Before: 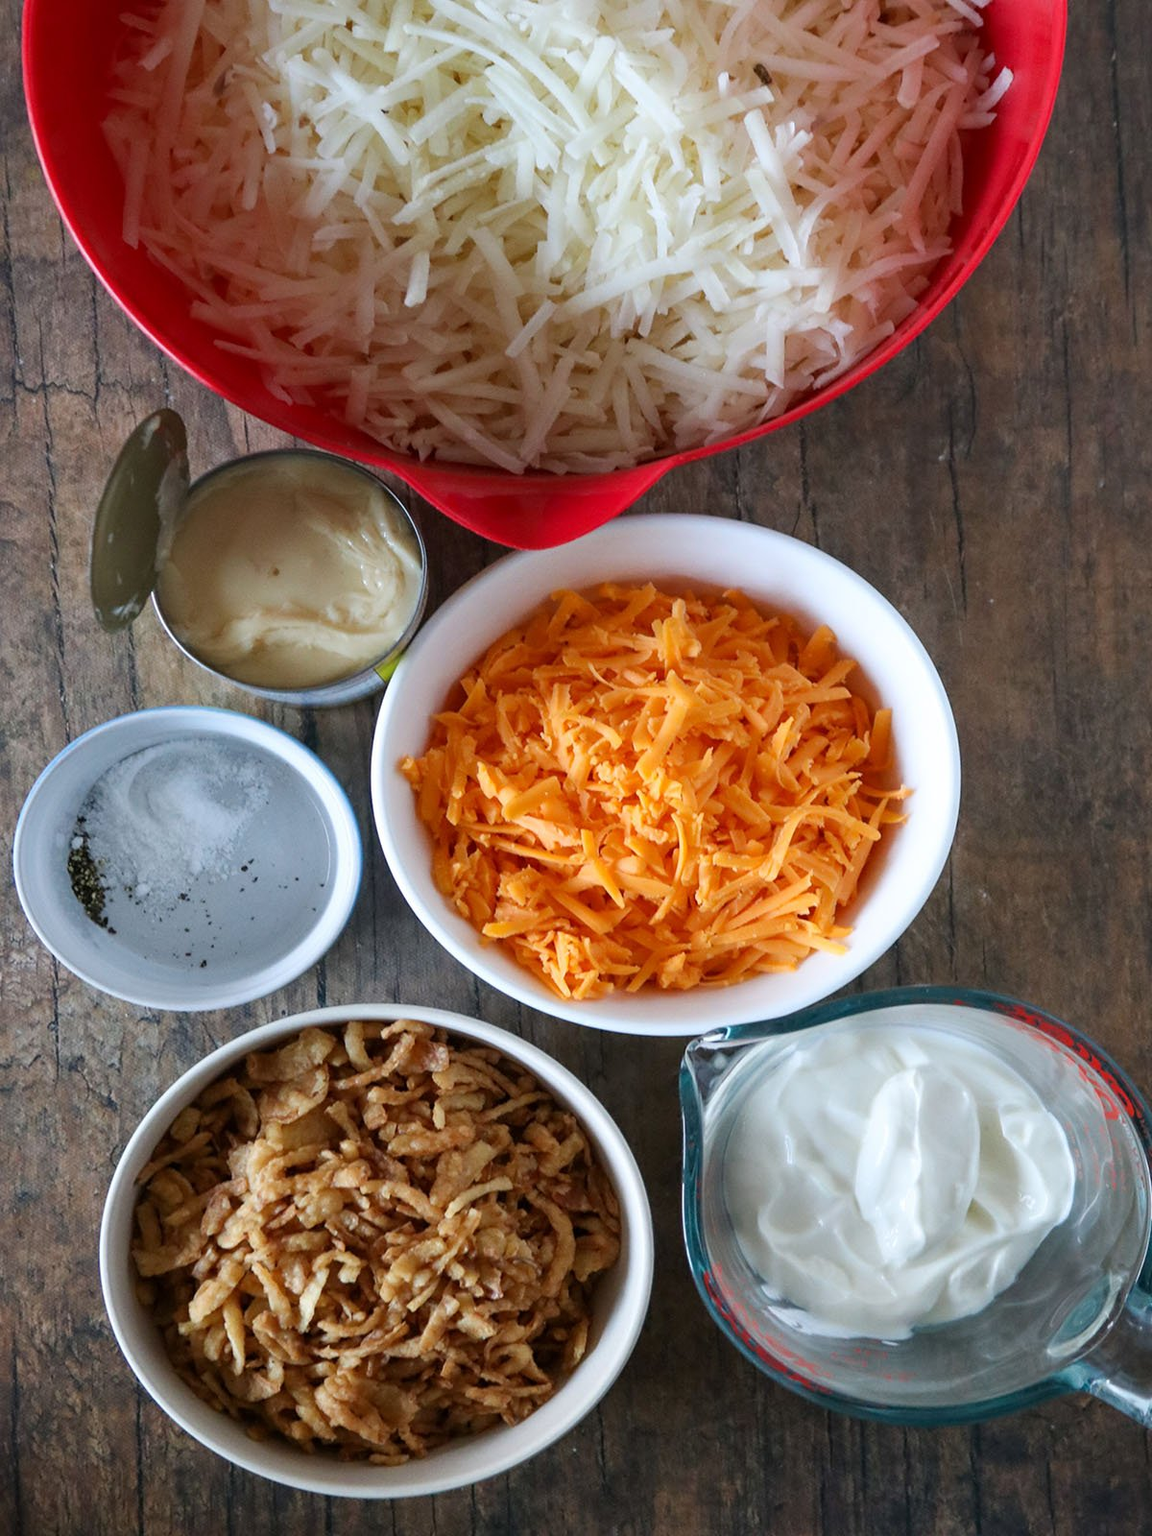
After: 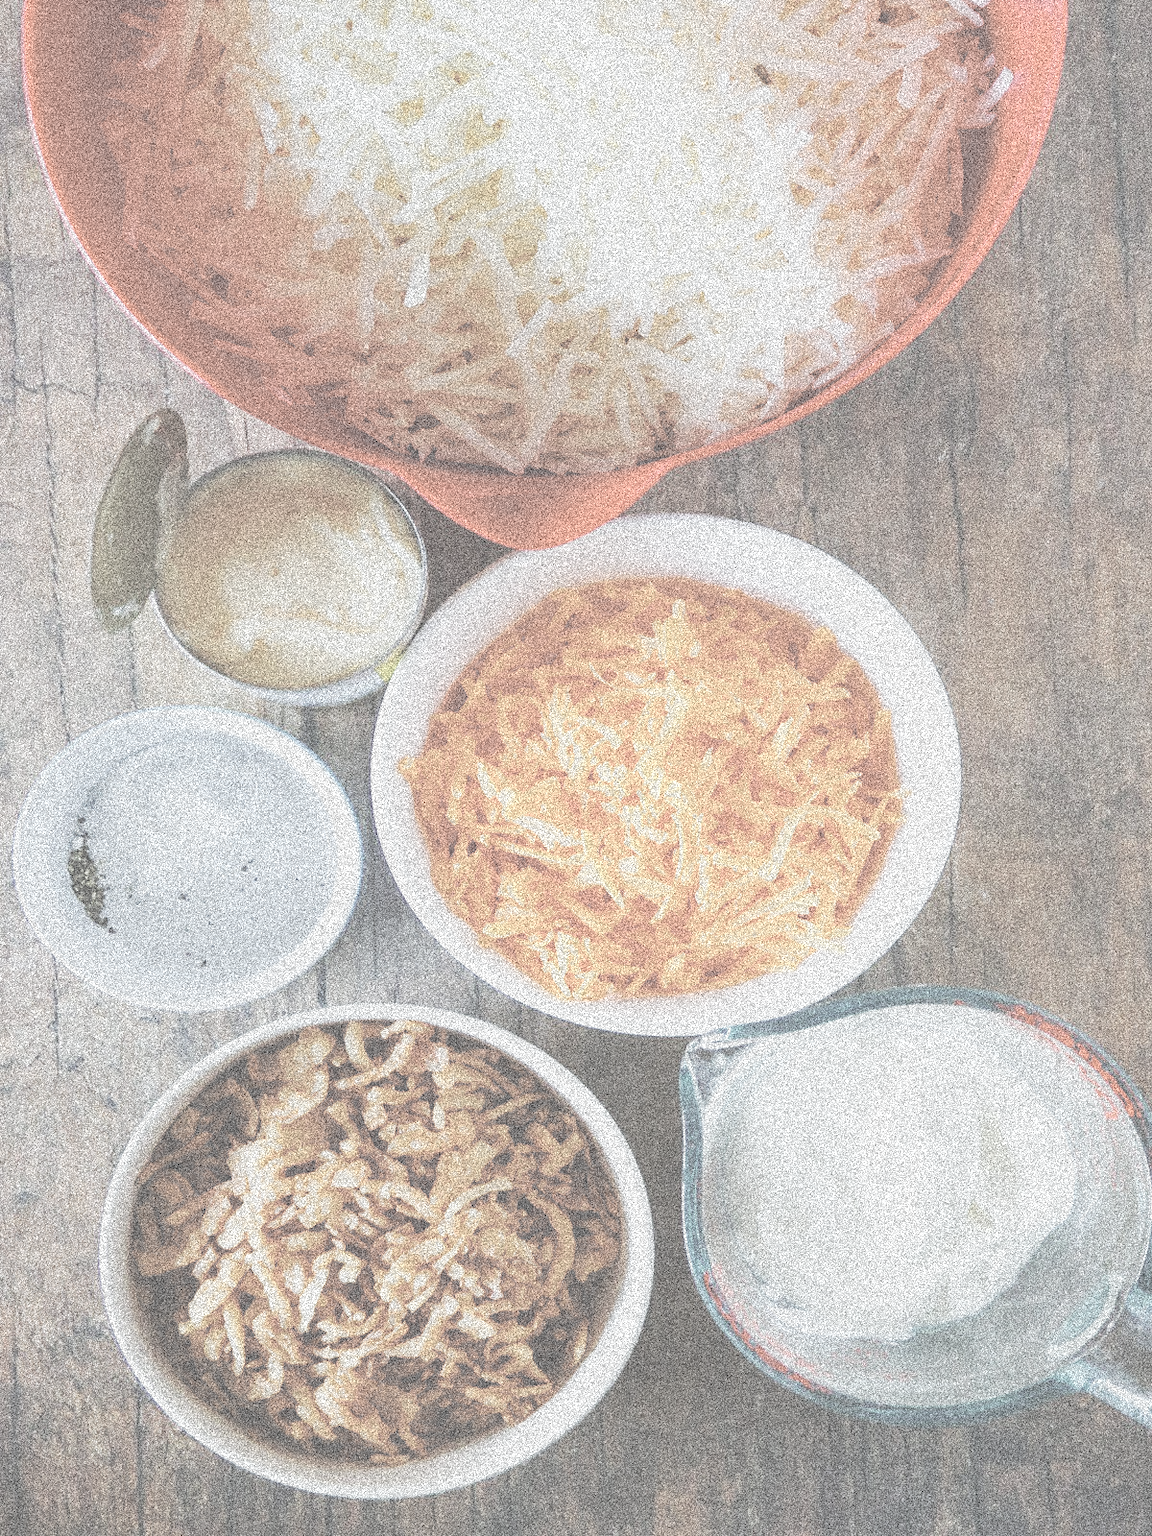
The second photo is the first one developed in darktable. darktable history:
contrast brightness saturation: contrast -0.32, brightness 0.75, saturation -0.78
base curve: curves: ch0 [(0, 0) (0.036, 0.037) (0.121, 0.228) (0.46, 0.76) (0.859, 0.983) (1, 1)], preserve colors none
white balance: red 0.978, blue 0.999
color balance rgb: perceptual saturation grading › global saturation 20%, perceptual saturation grading › highlights -25%, perceptual saturation grading › shadows 50%
grain: coarseness 3.75 ISO, strength 100%, mid-tones bias 0%
